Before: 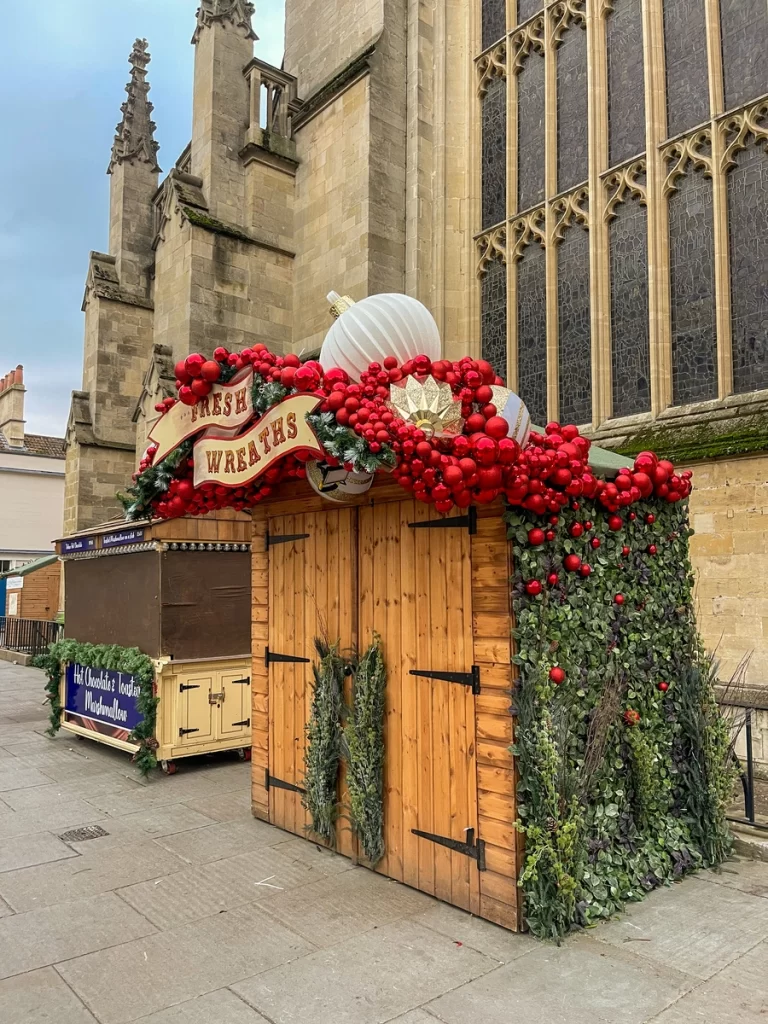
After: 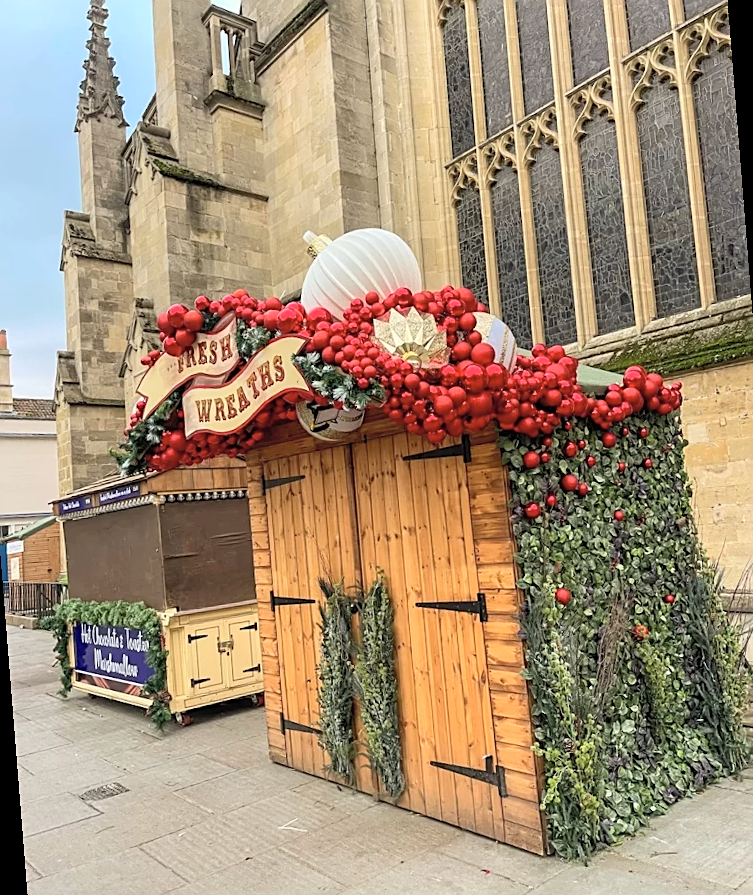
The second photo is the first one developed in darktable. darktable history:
rotate and perspective: rotation -4.57°, crop left 0.054, crop right 0.944, crop top 0.087, crop bottom 0.914
sharpen: on, module defaults
contrast brightness saturation: contrast 0.14, brightness 0.21
